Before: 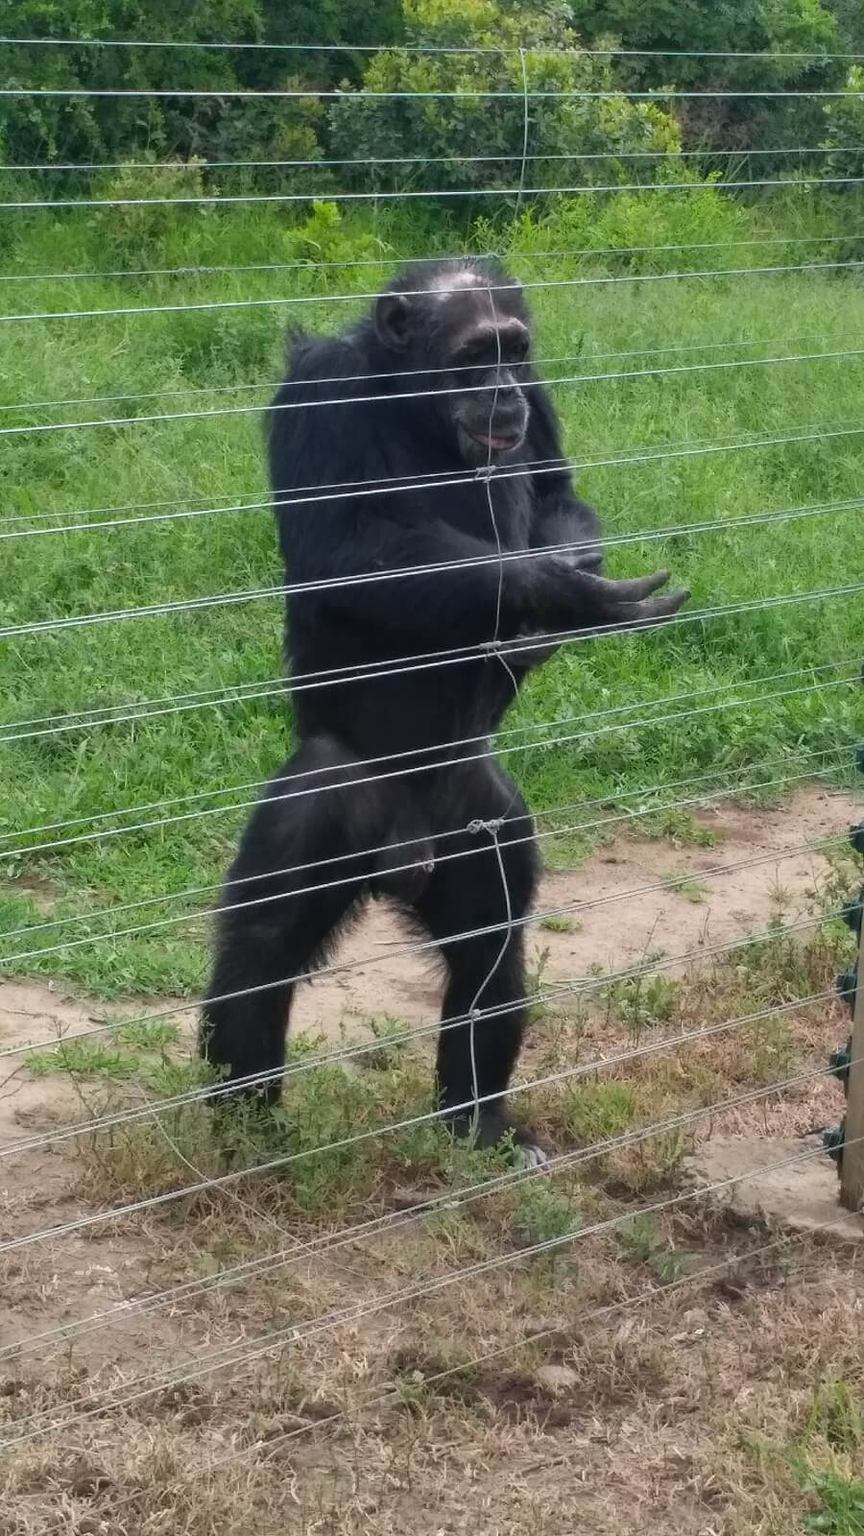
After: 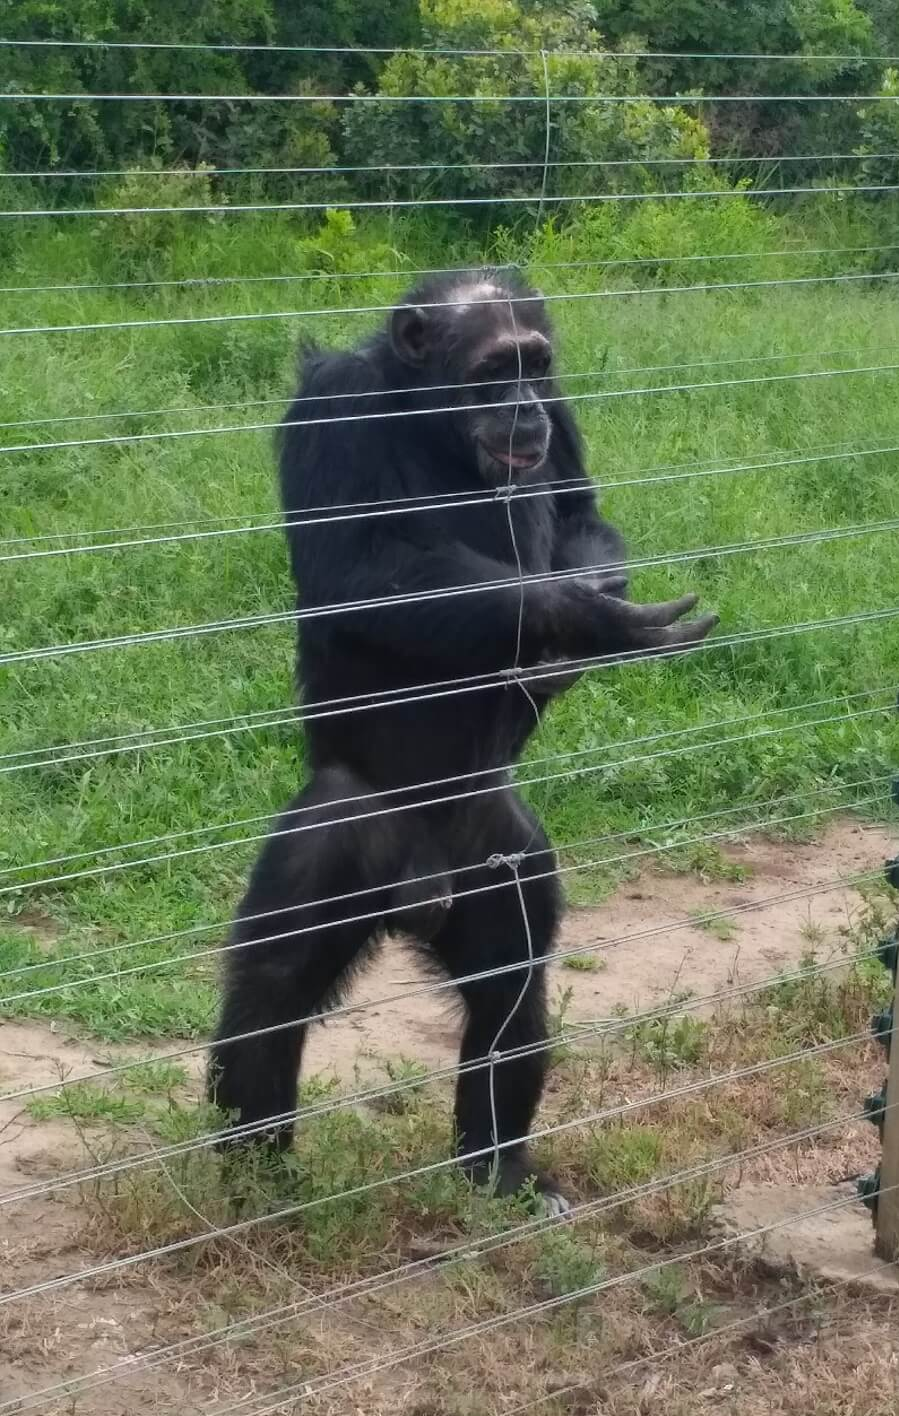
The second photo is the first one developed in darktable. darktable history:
white balance: emerald 1
crop and rotate: top 0%, bottom 11.49%
